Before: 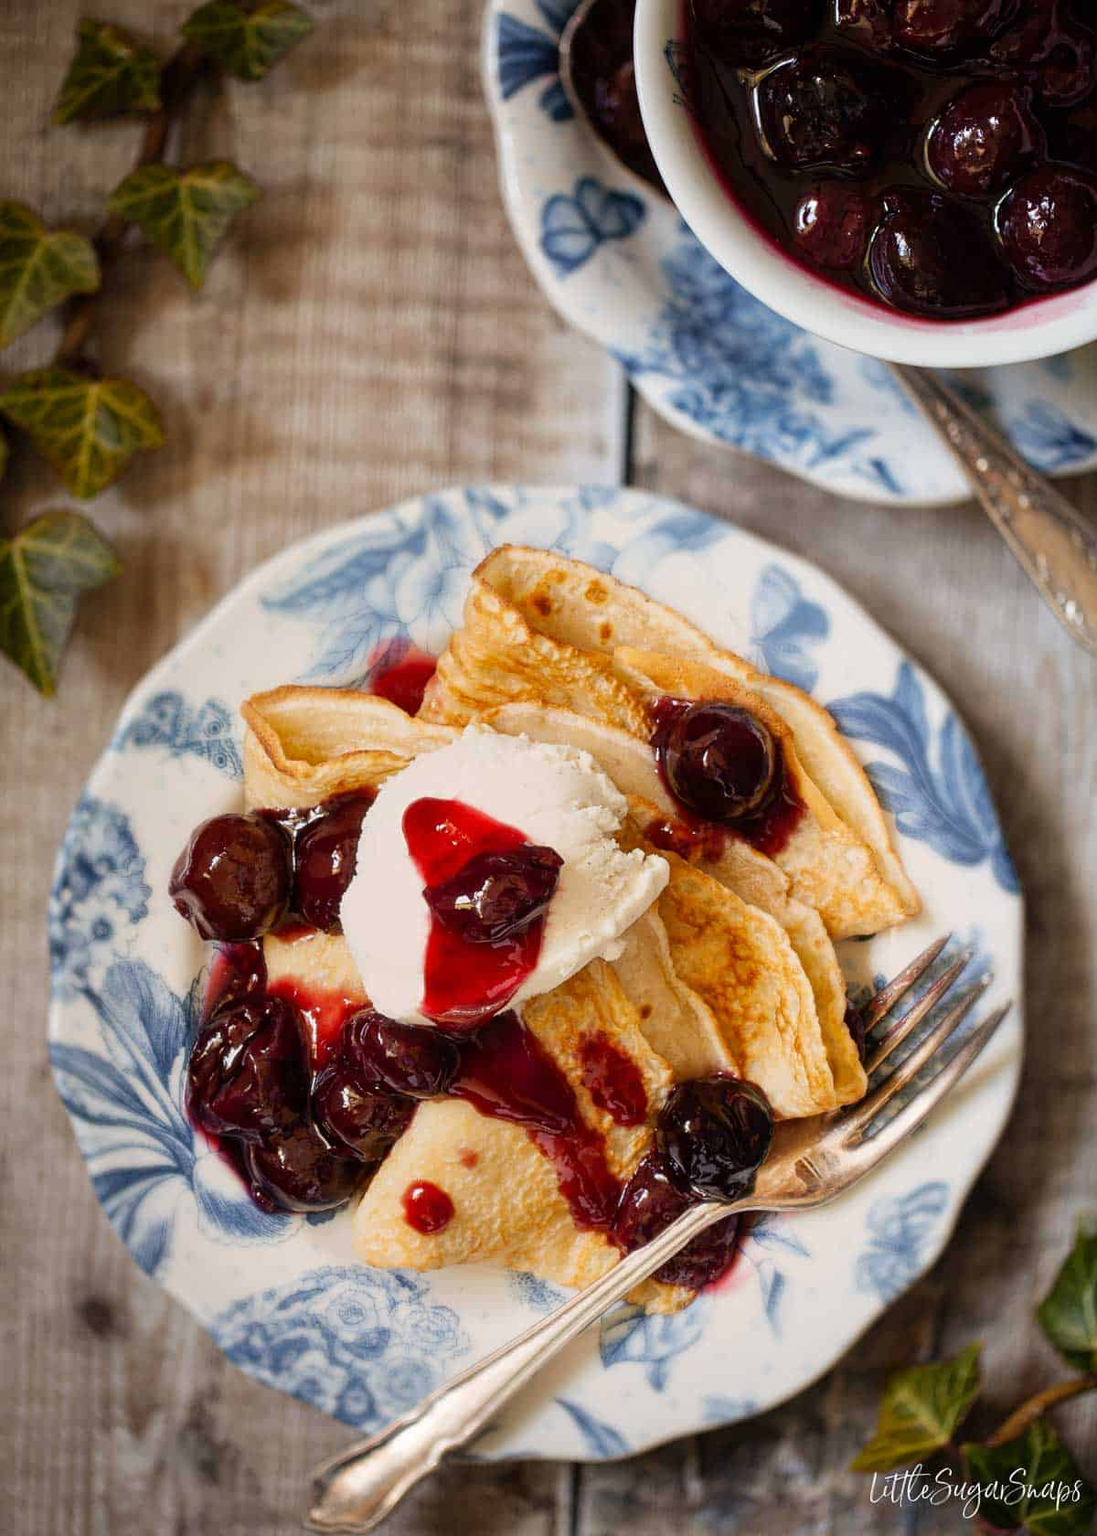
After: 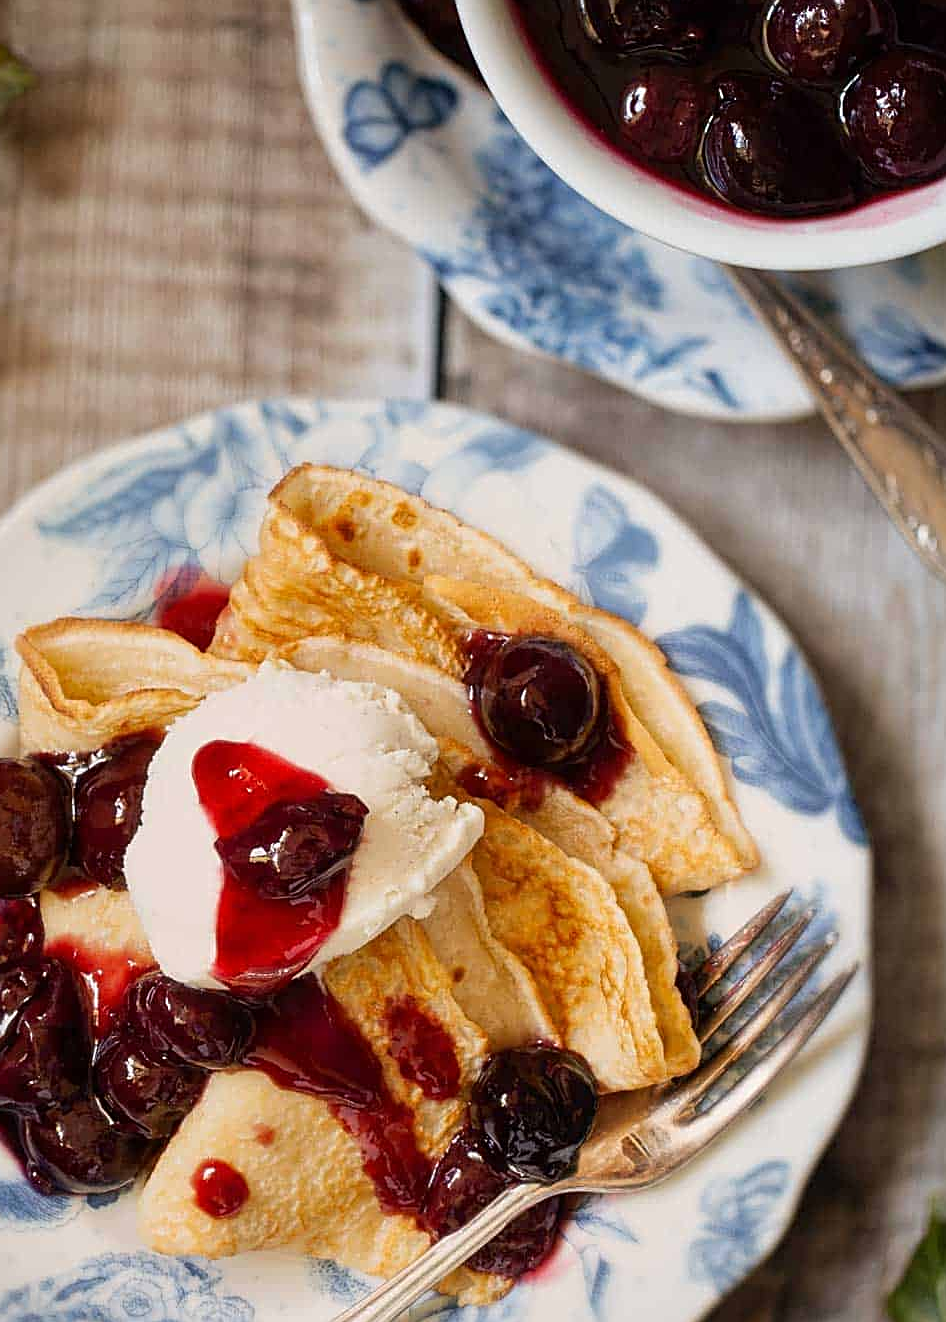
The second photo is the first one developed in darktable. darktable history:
sharpen: on, module defaults
crop and rotate: left 20.74%, top 7.912%, right 0.375%, bottom 13.378%
